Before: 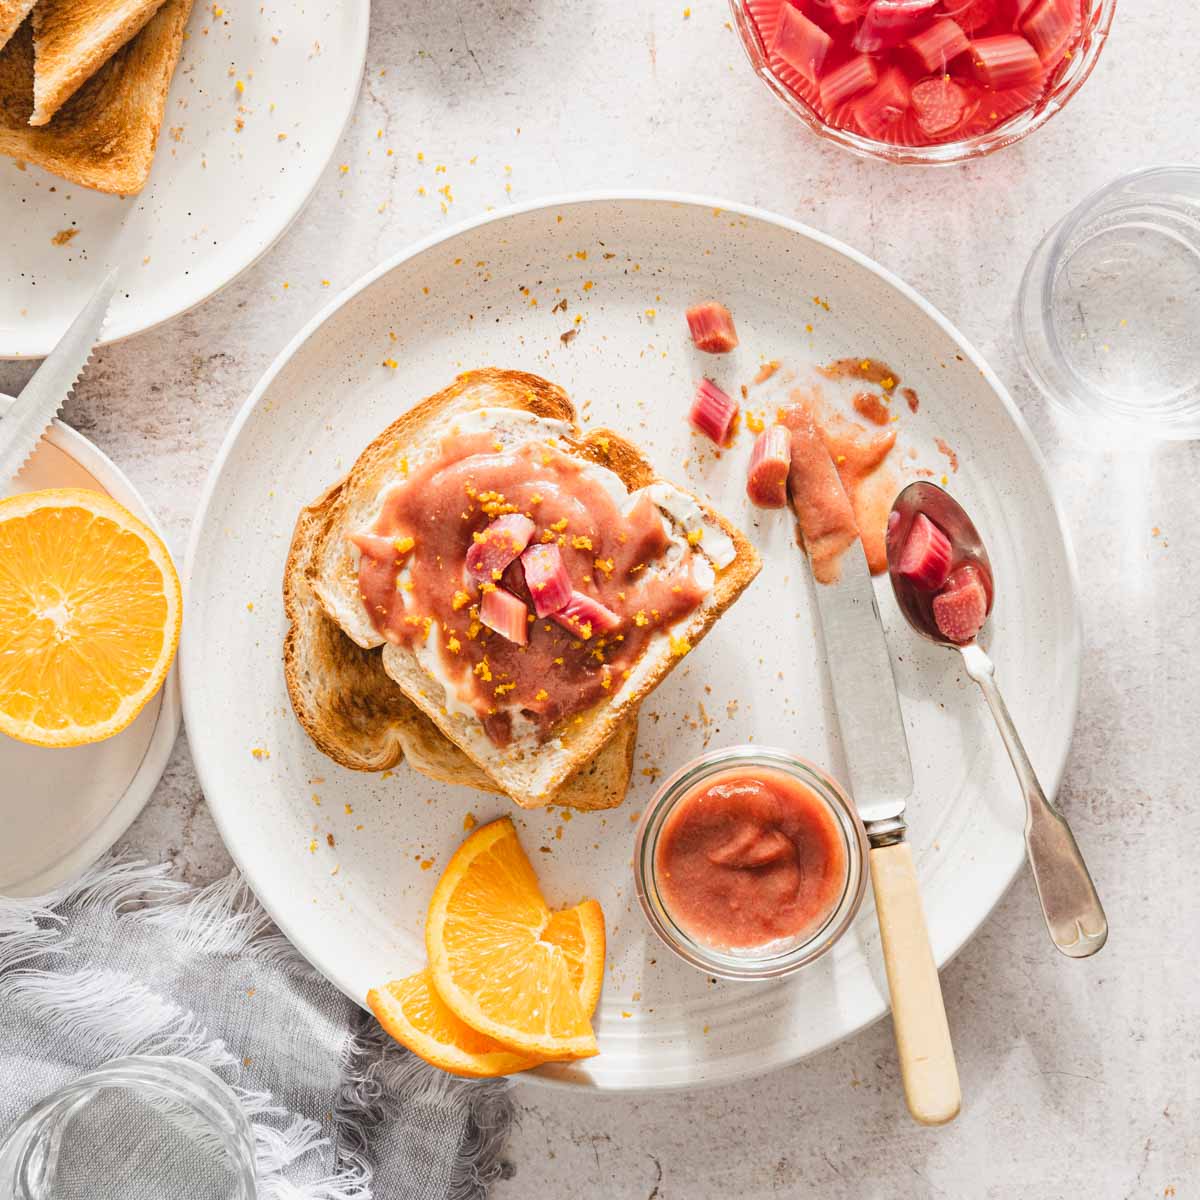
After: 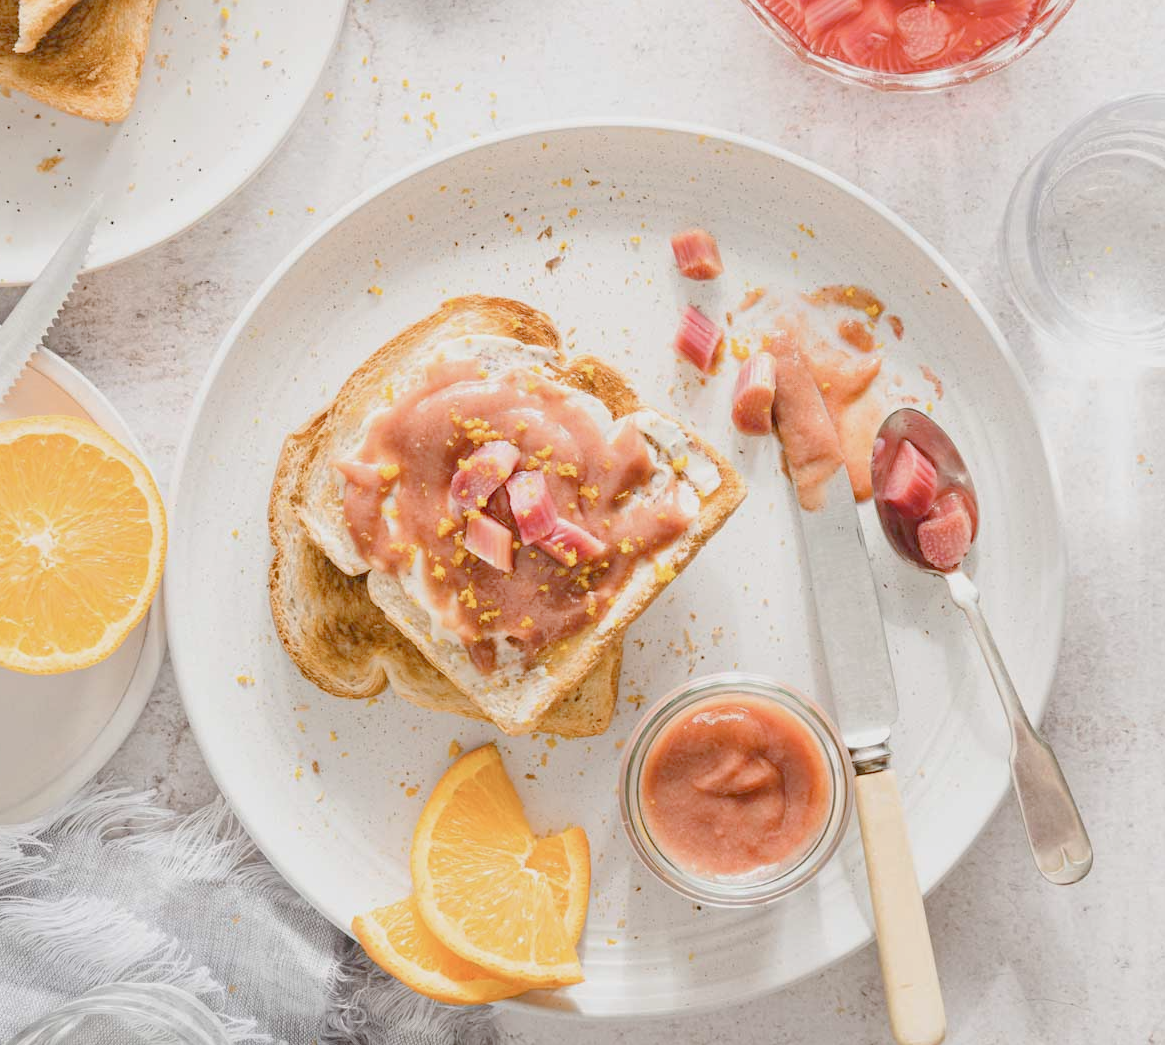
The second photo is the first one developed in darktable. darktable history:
crop: left 1.331%, top 6.138%, right 1.567%, bottom 6.769%
tone curve: curves: ch0 [(0, 0) (0.004, 0.008) (0.077, 0.156) (0.169, 0.29) (0.774, 0.774) (0.988, 0.926)], preserve colors none
